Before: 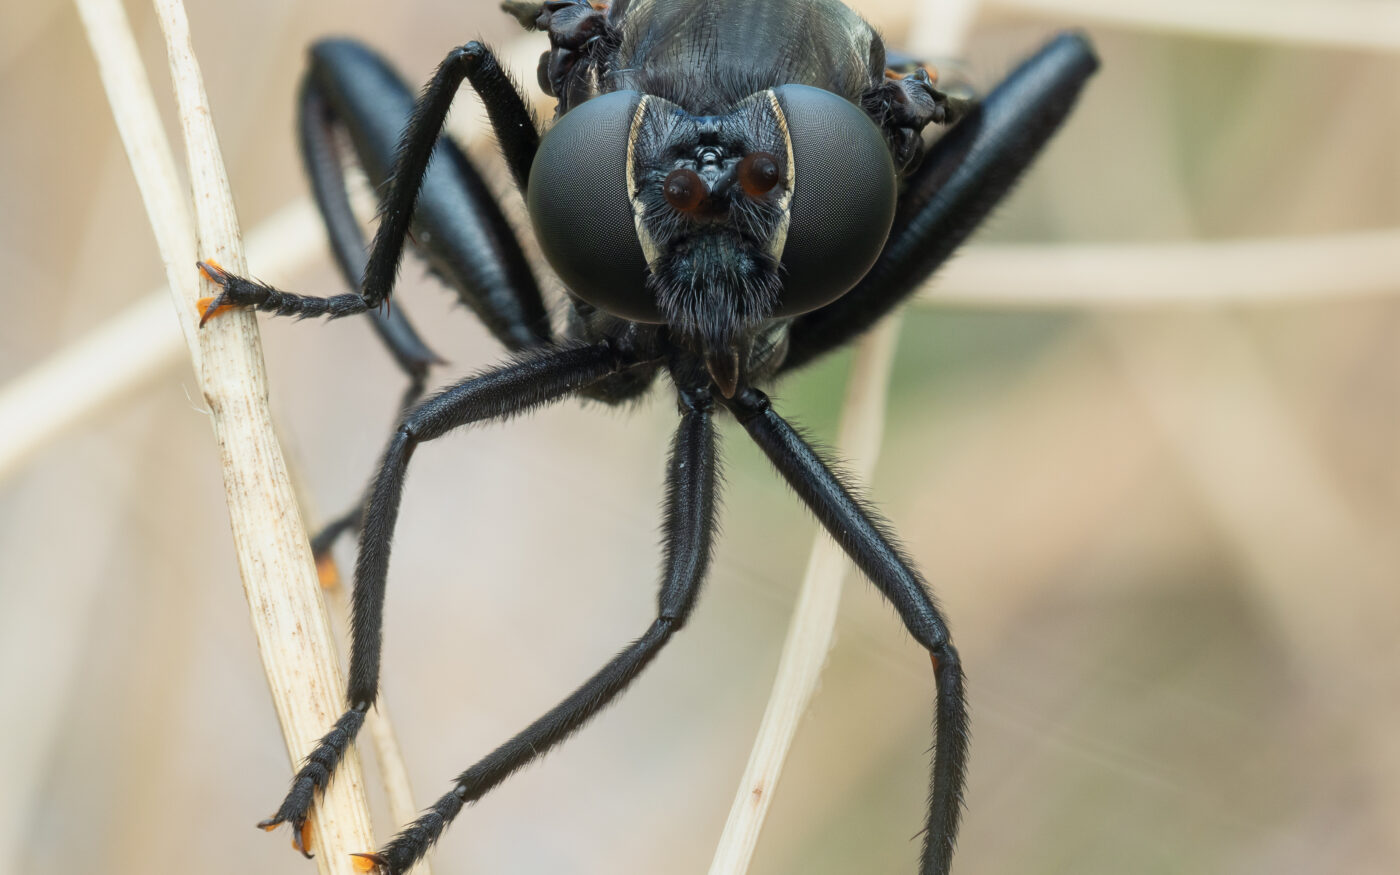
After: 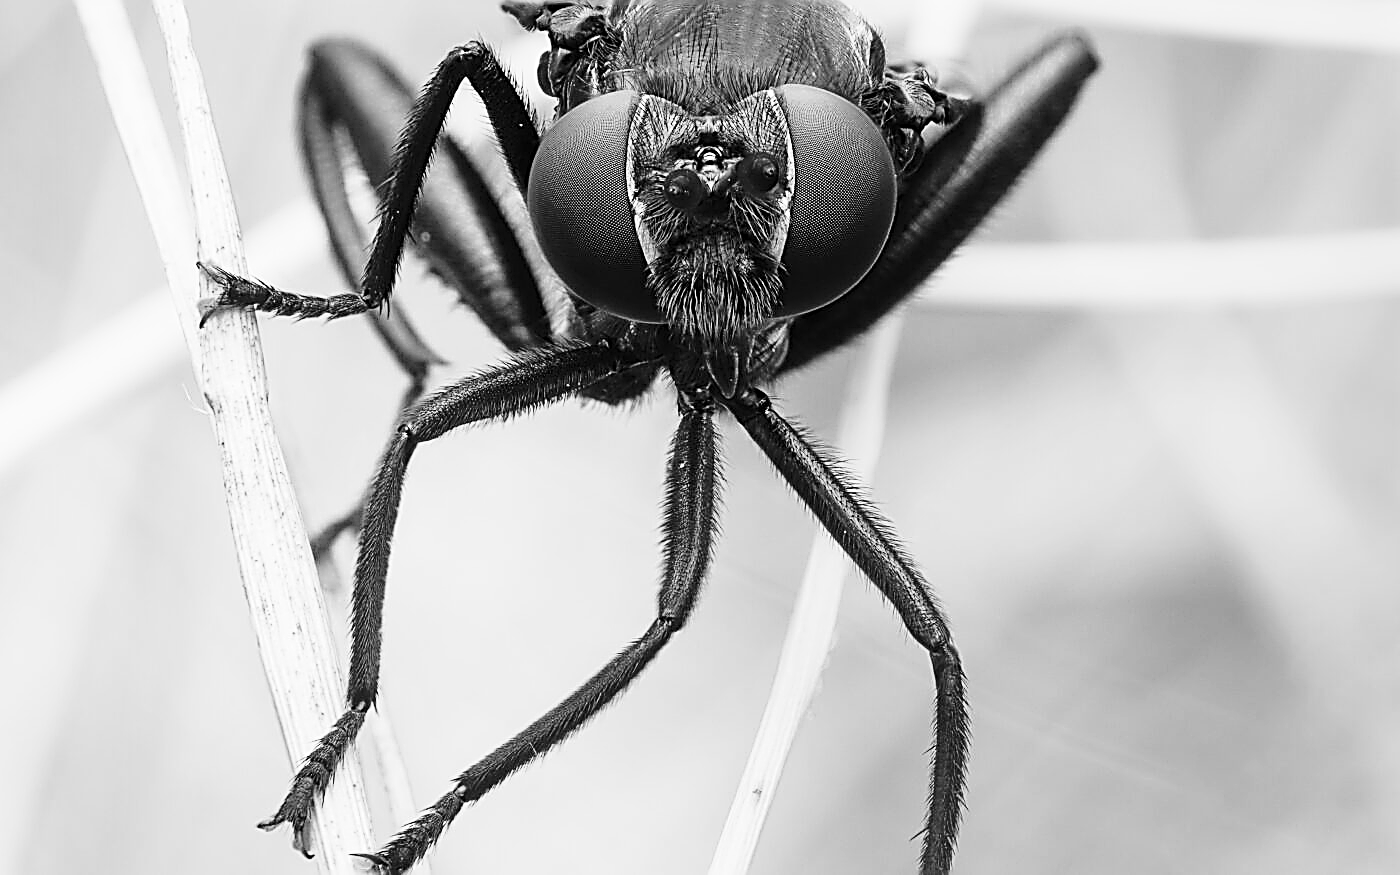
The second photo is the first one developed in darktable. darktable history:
color calibration: output gray [0.22, 0.42, 0.37, 0], illuminant as shot in camera, x 0.358, y 0.373, temperature 4628.91 K
sharpen: amount 1.876
base curve: curves: ch0 [(0, 0) (0.028, 0.03) (0.121, 0.232) (0.46, 0.748) (0.859, 0.968) (1, 1)], preserve colors none
